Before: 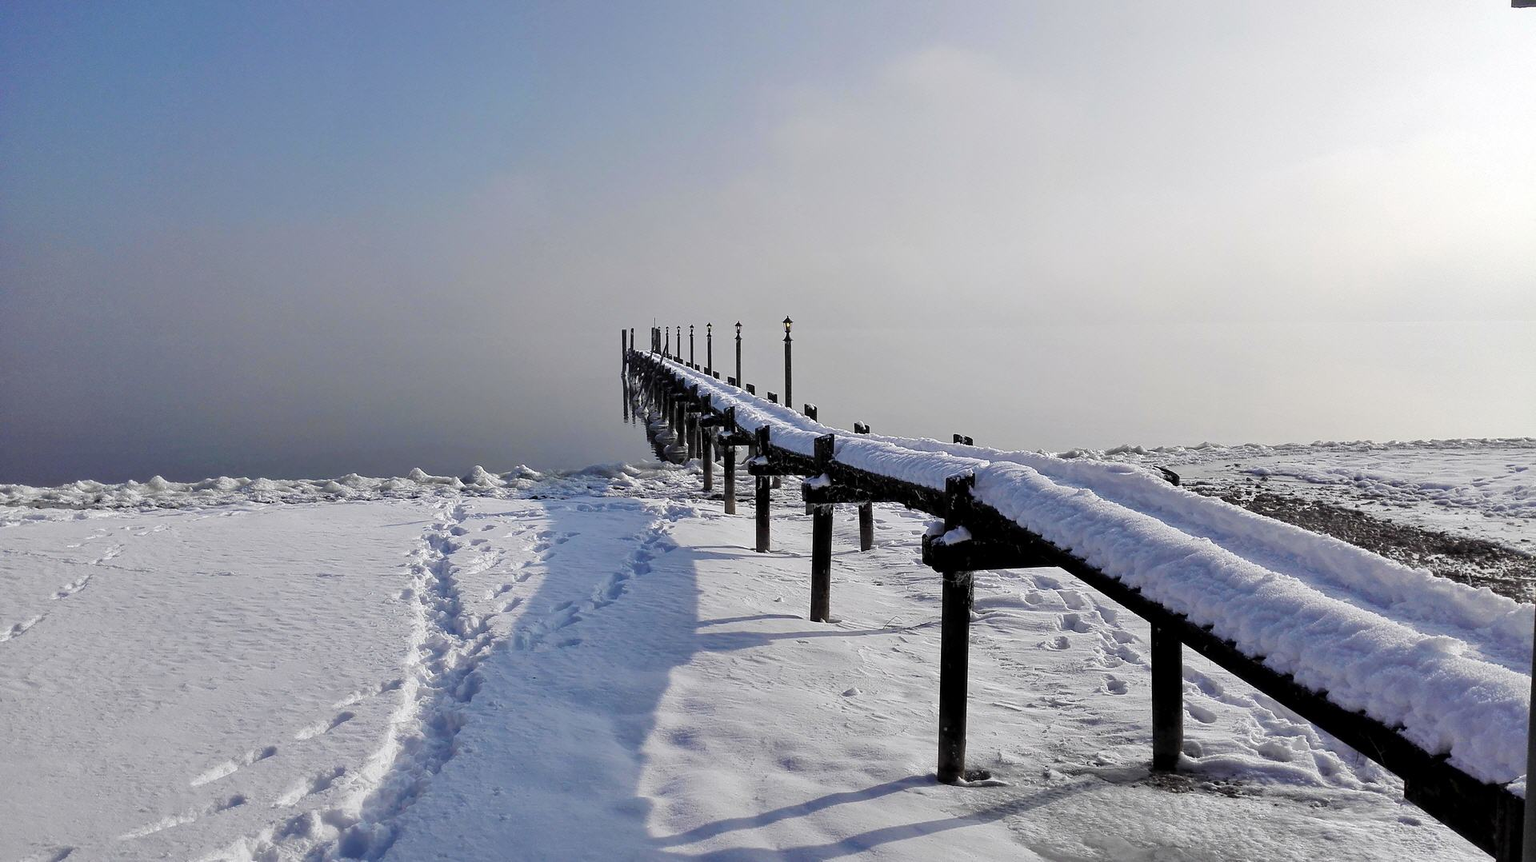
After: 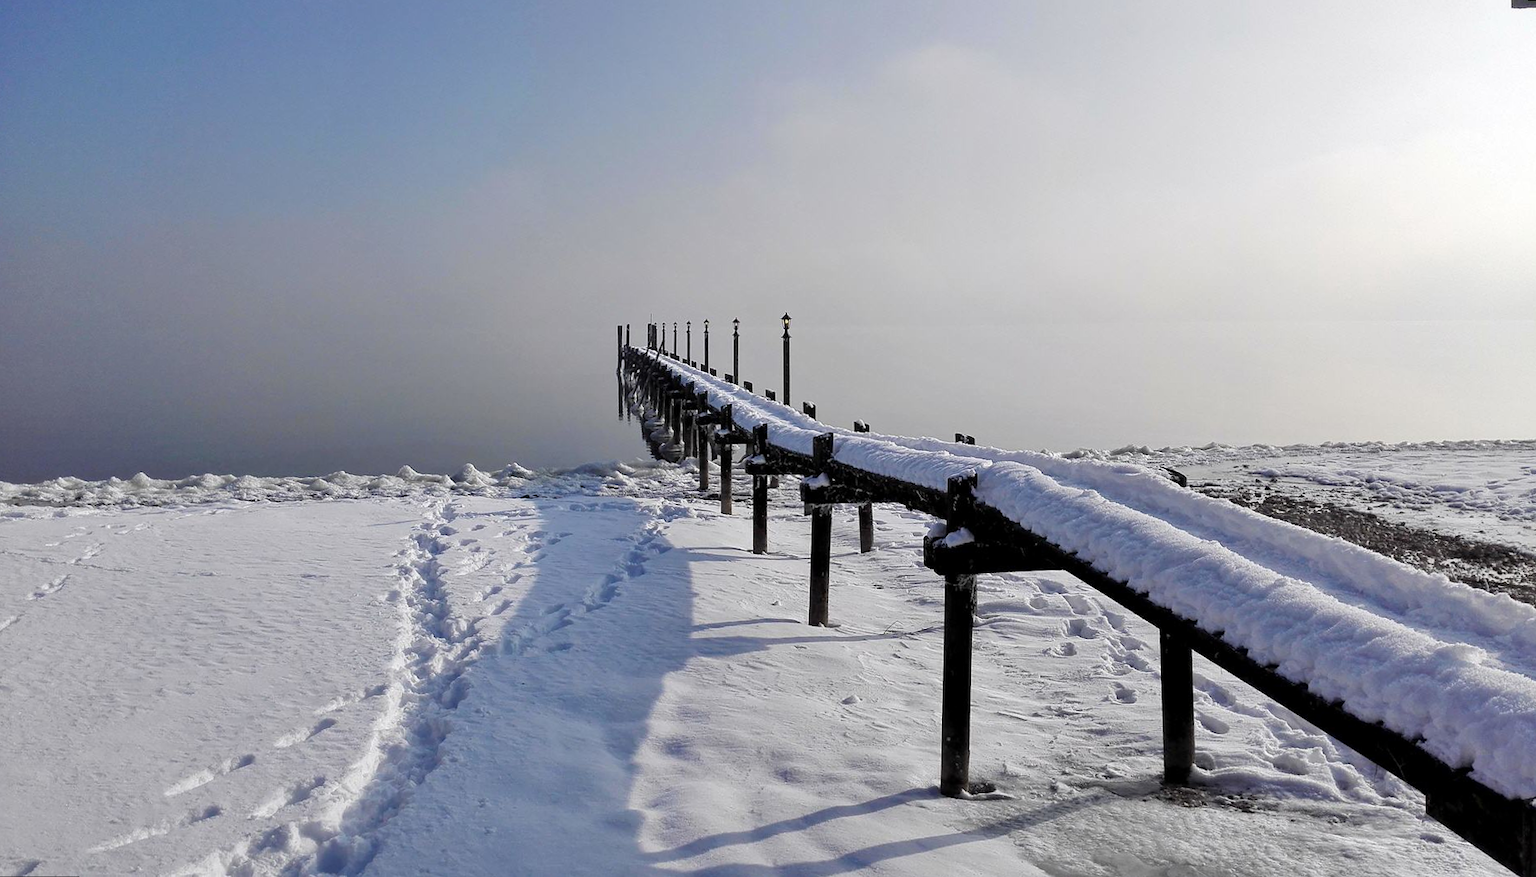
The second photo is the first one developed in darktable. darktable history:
tone equalizer: on, module defaults
rotate and perspective: rotation 0.226°, lens shift (vertical) -0.042, crop left 0.023, crop right 0.982, crop top 0.006, crop bottom 0.994
